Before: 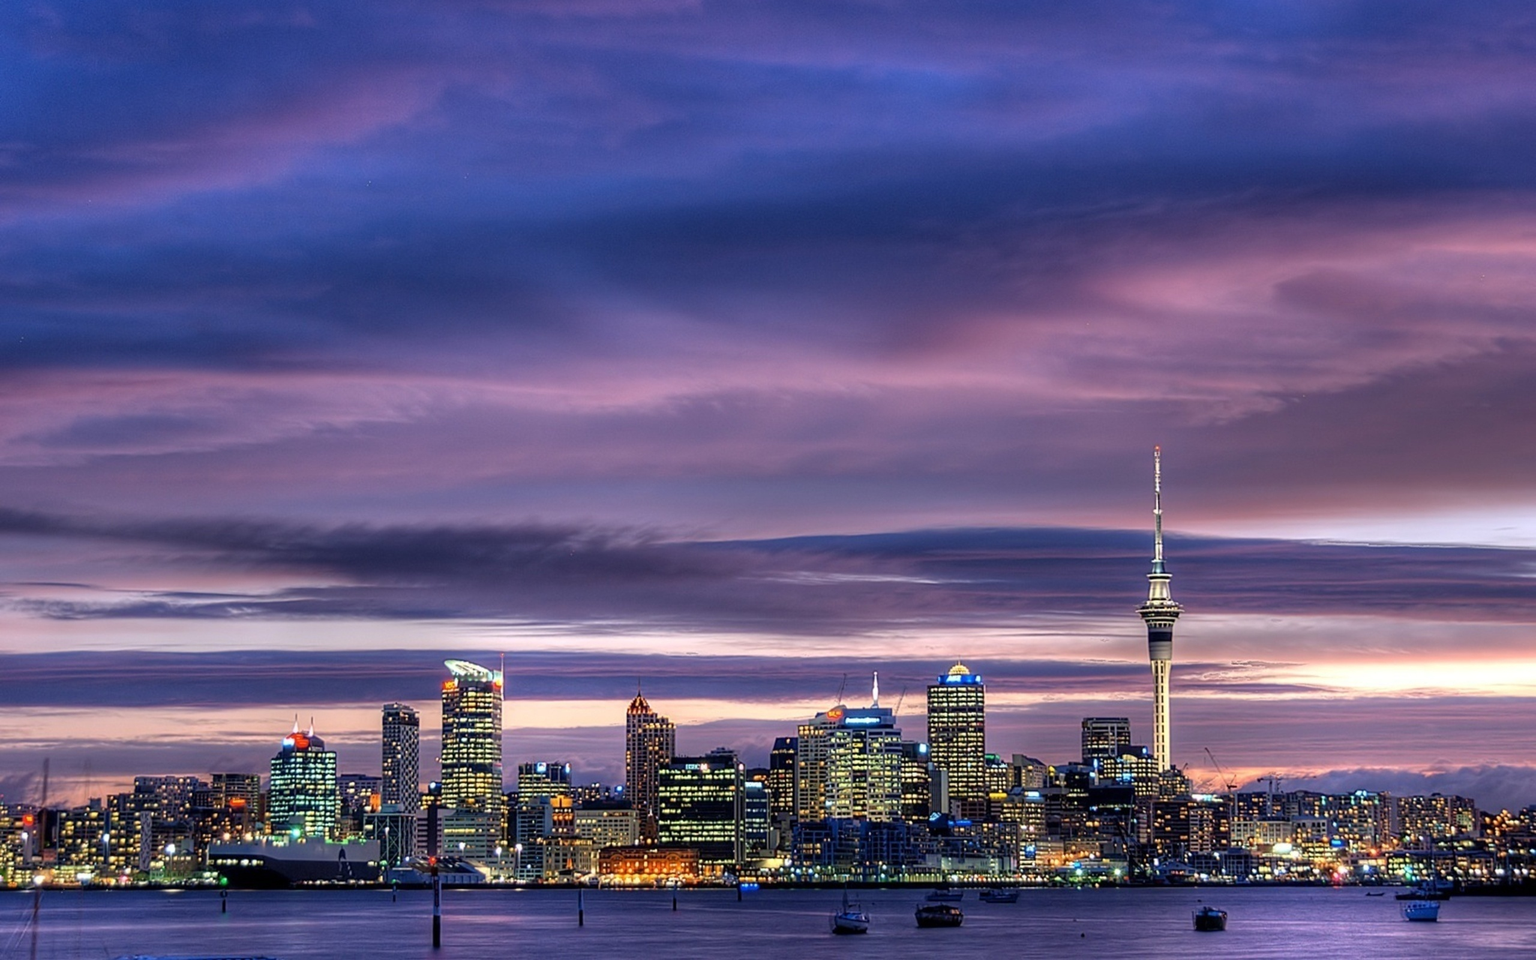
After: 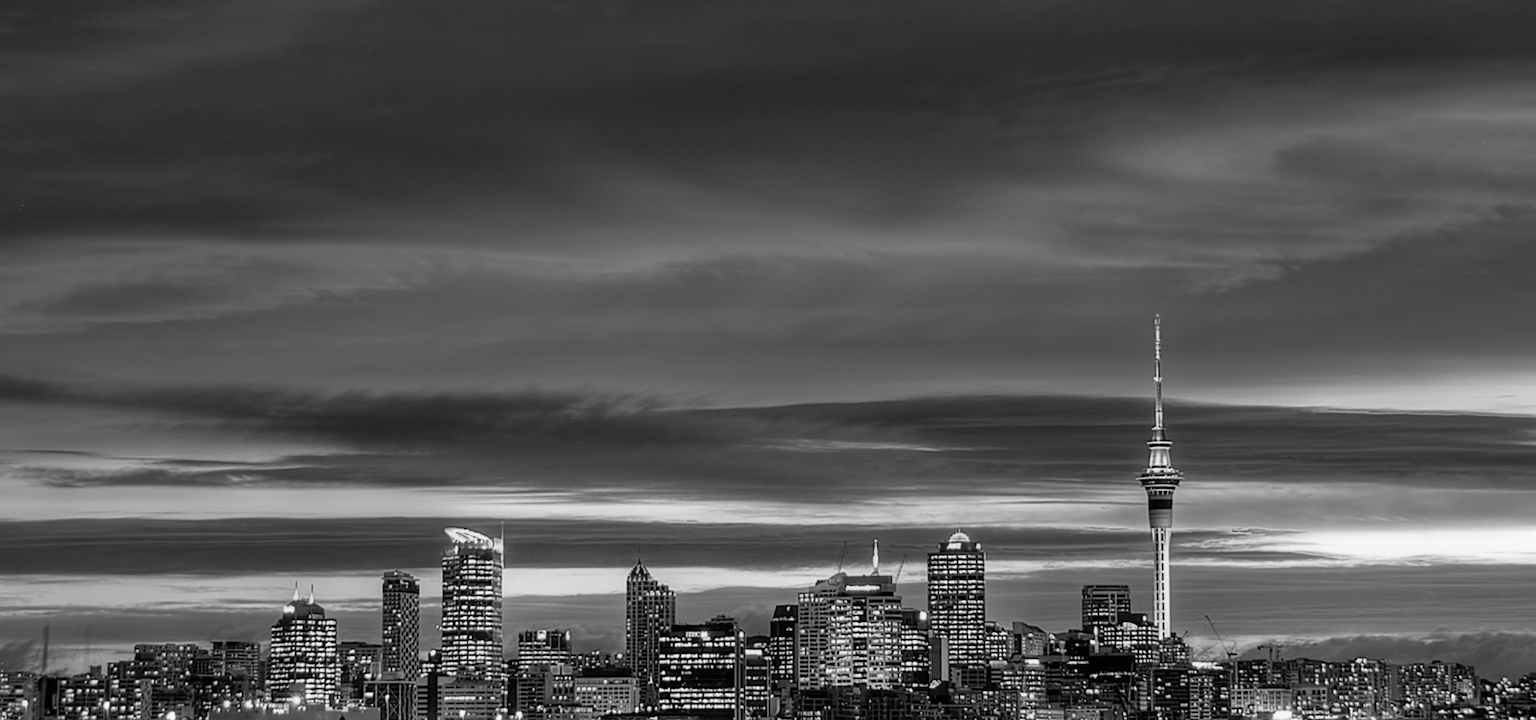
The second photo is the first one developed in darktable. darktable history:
shadows and highlights: soften with gaussian
color calibration: illuminant as shot in camera, x 0.358, y 0.373, temperature 4628.91 K
color balance rgb: perceptual saturation grading › global saturation 20%, global vibrance 20%
crop: top 13.819%, bottom 11.169%
monochrome: a -11.7, b 1.62, size 0.5, highlights 0.38
